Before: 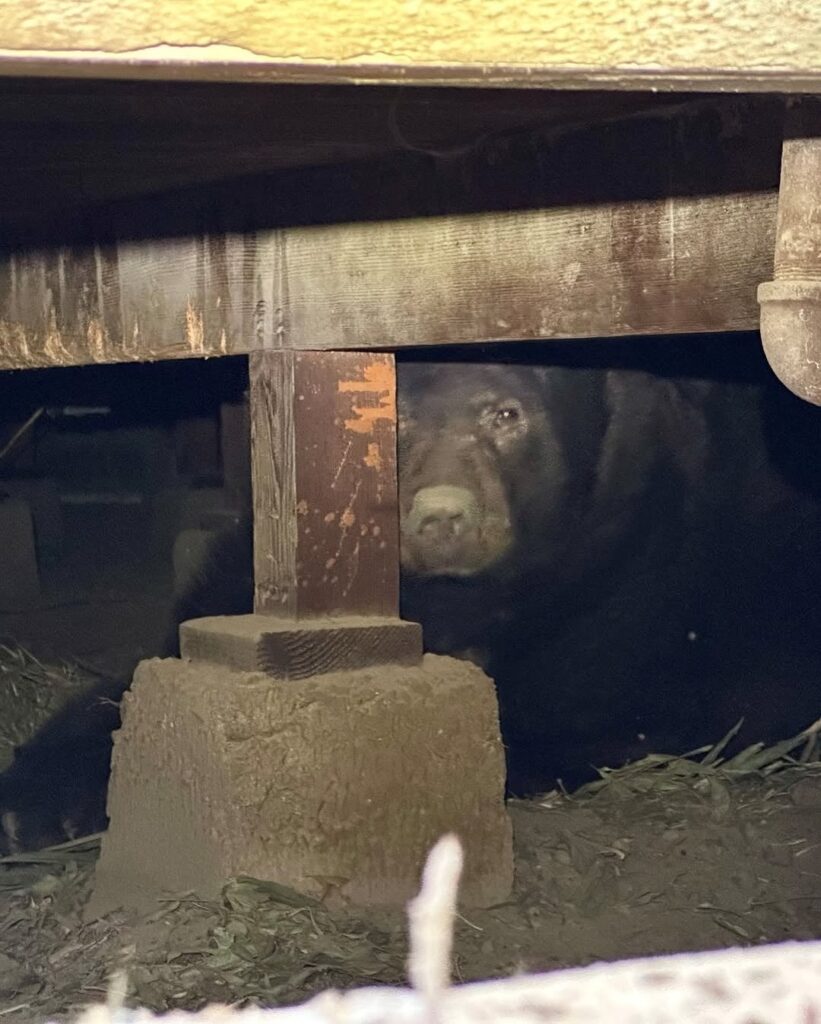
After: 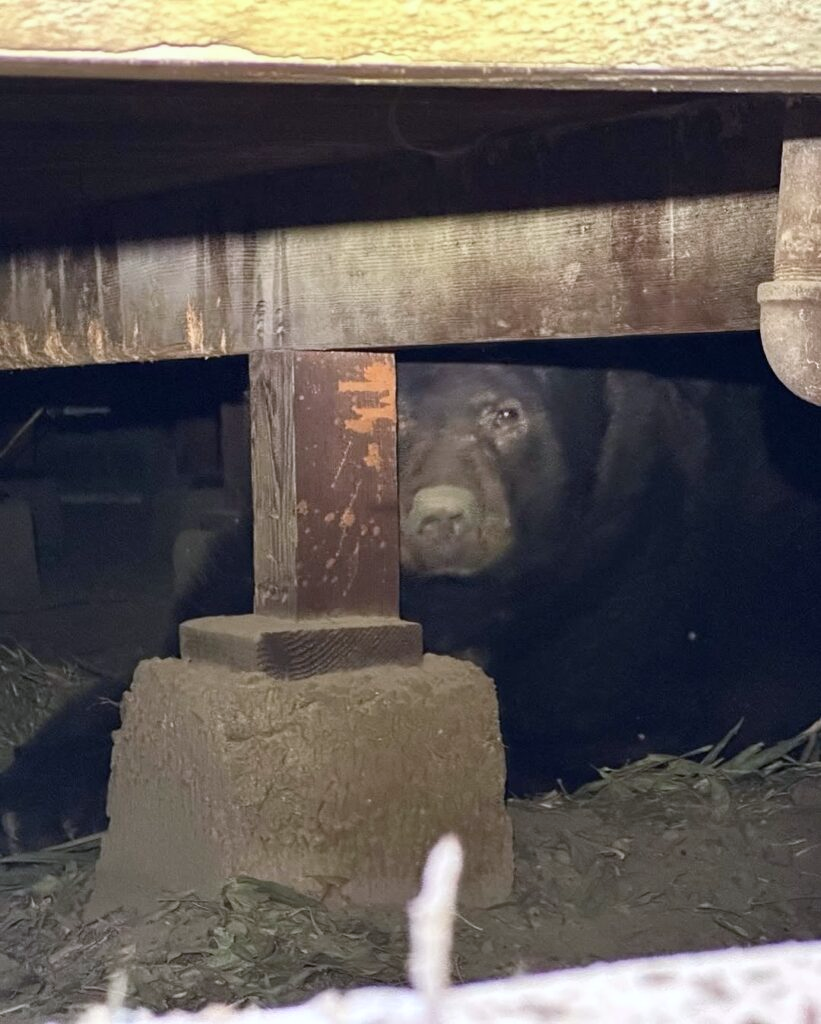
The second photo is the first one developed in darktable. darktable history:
bloom: size 3%, threshold 100%, strength 0%
color calibration: illuminant as shot in camera, x 0.358, y 0.373, temperature 4628.91 K
